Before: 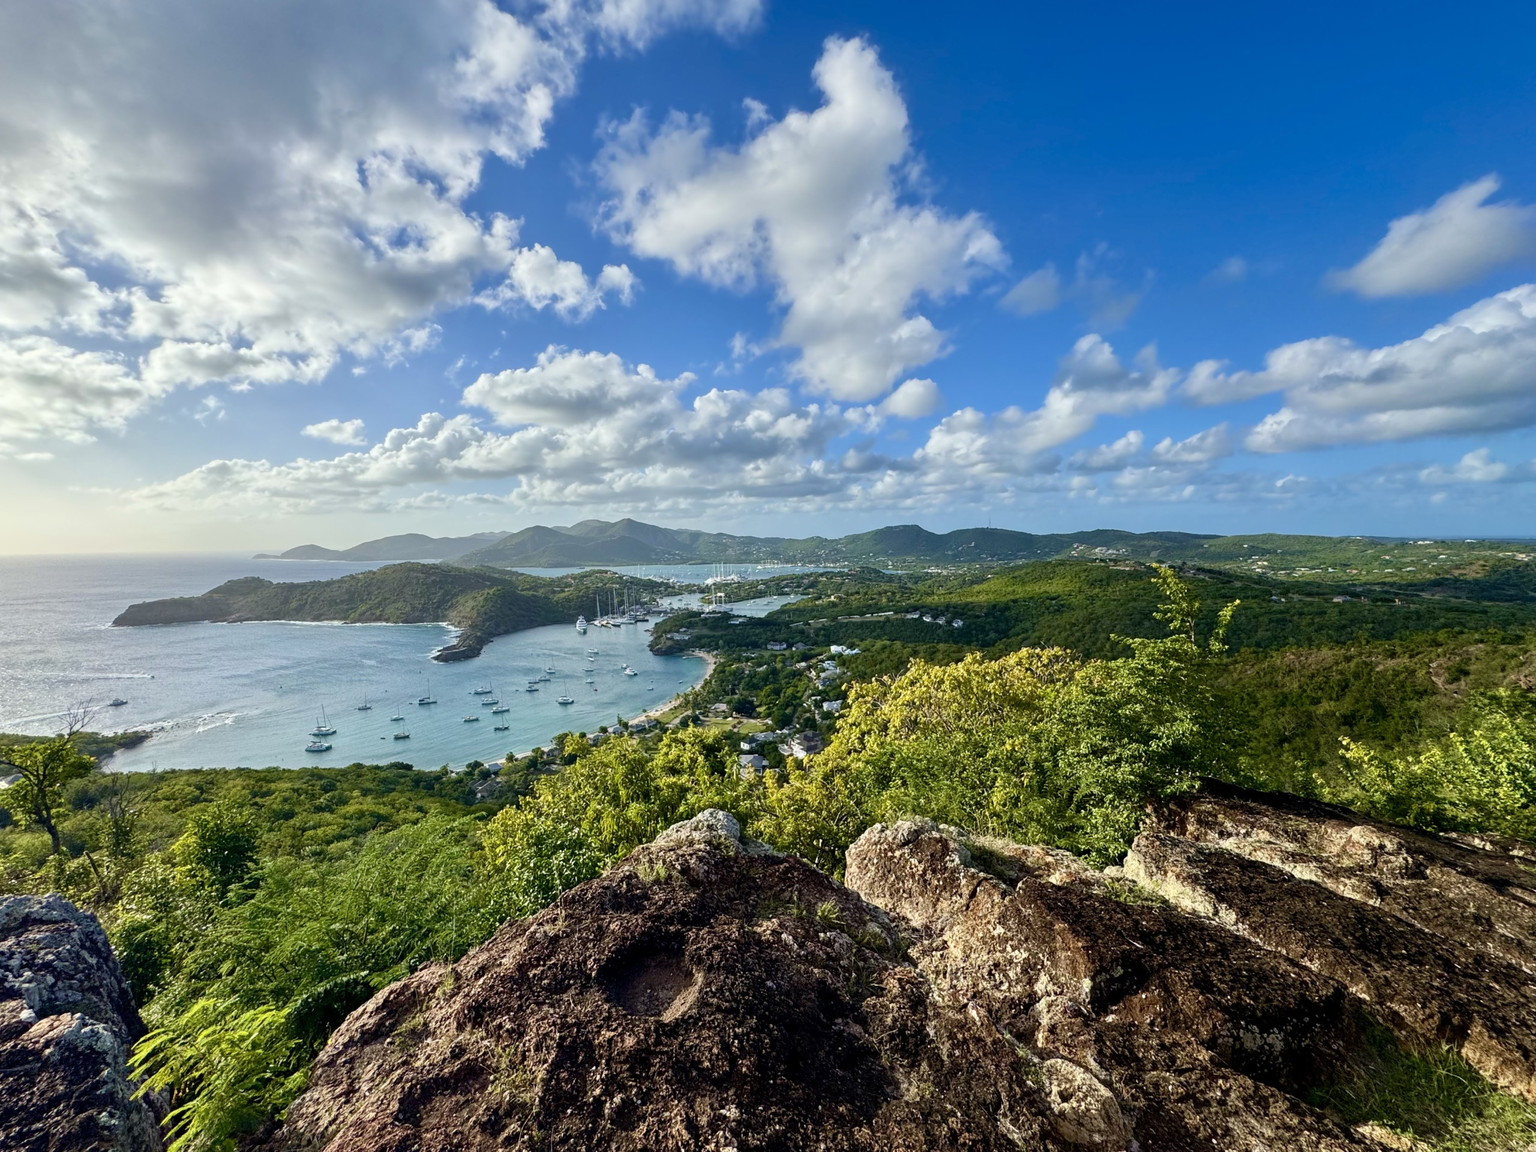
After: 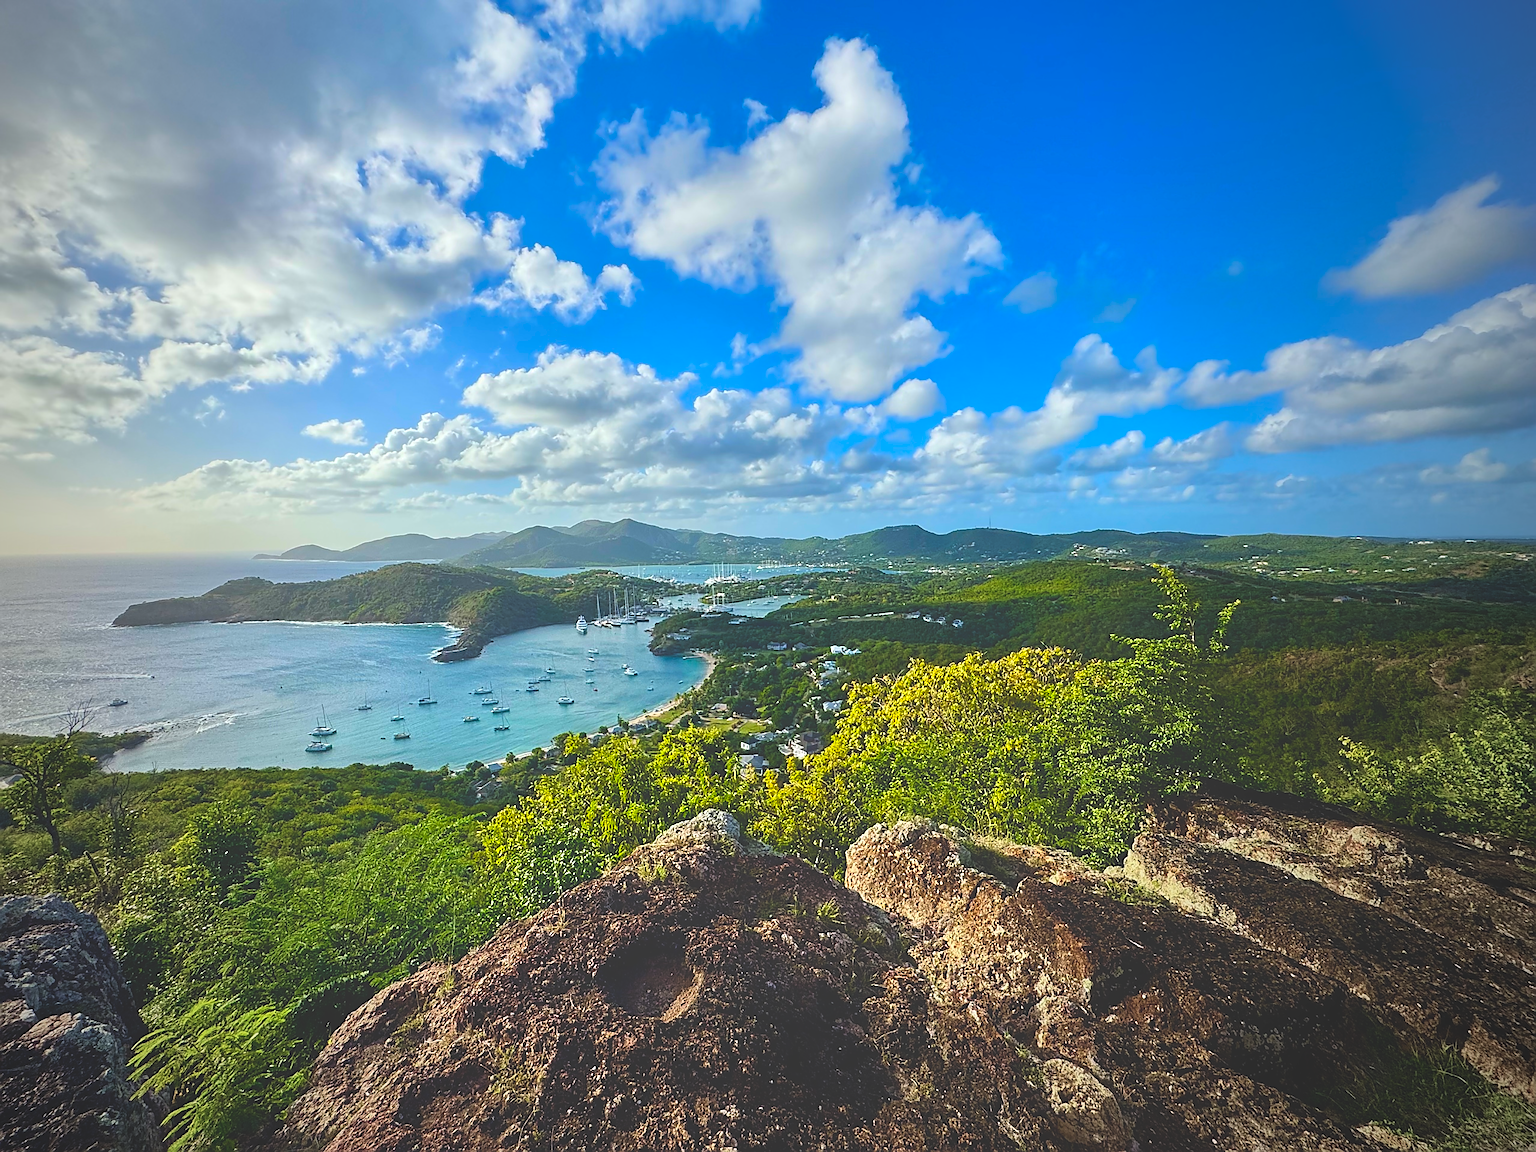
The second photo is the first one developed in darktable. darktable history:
vignetting: fall-off start 72.14%, fall-off radius 108.07%, brightness -0.713, saturation -0.488, center (-0.054, -0.359), width/height ratio 0.729
contrast brightness saturation: saturation 0.5
exposure: black level correction -0.041, exposure 0.064 EV, compensate highlight preservation false
sharpen: radius 1.4, amount 1.25, threshold 0.7
